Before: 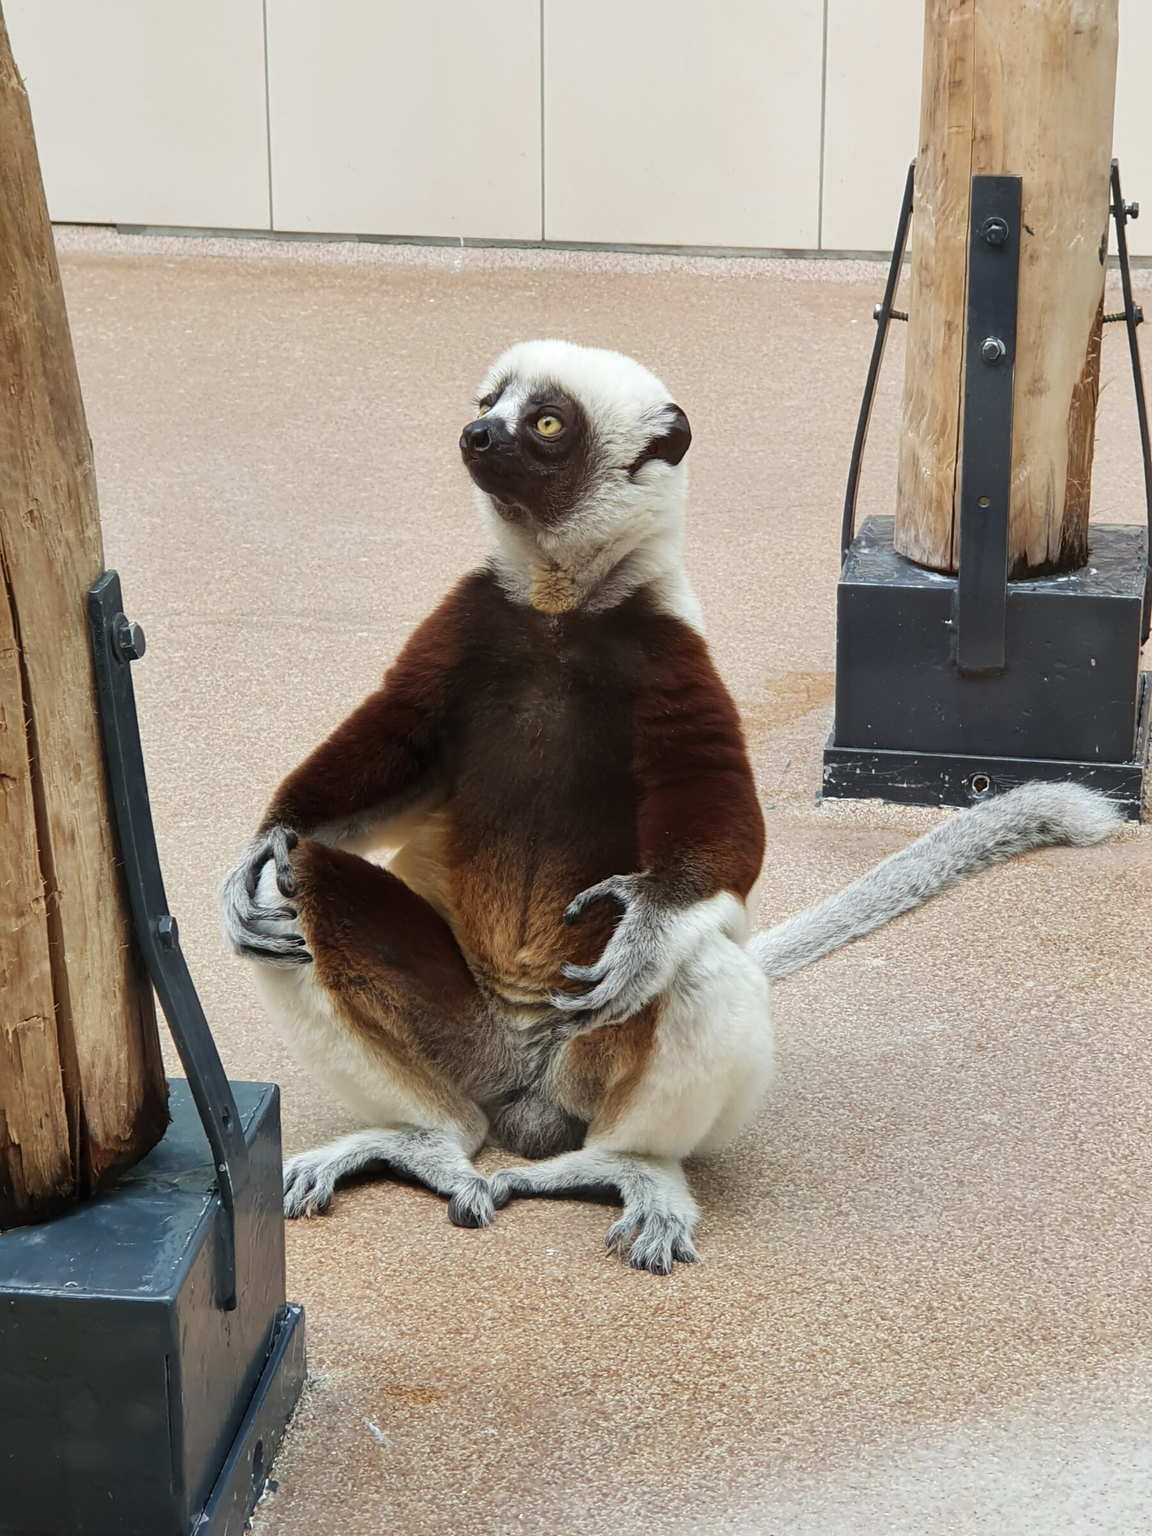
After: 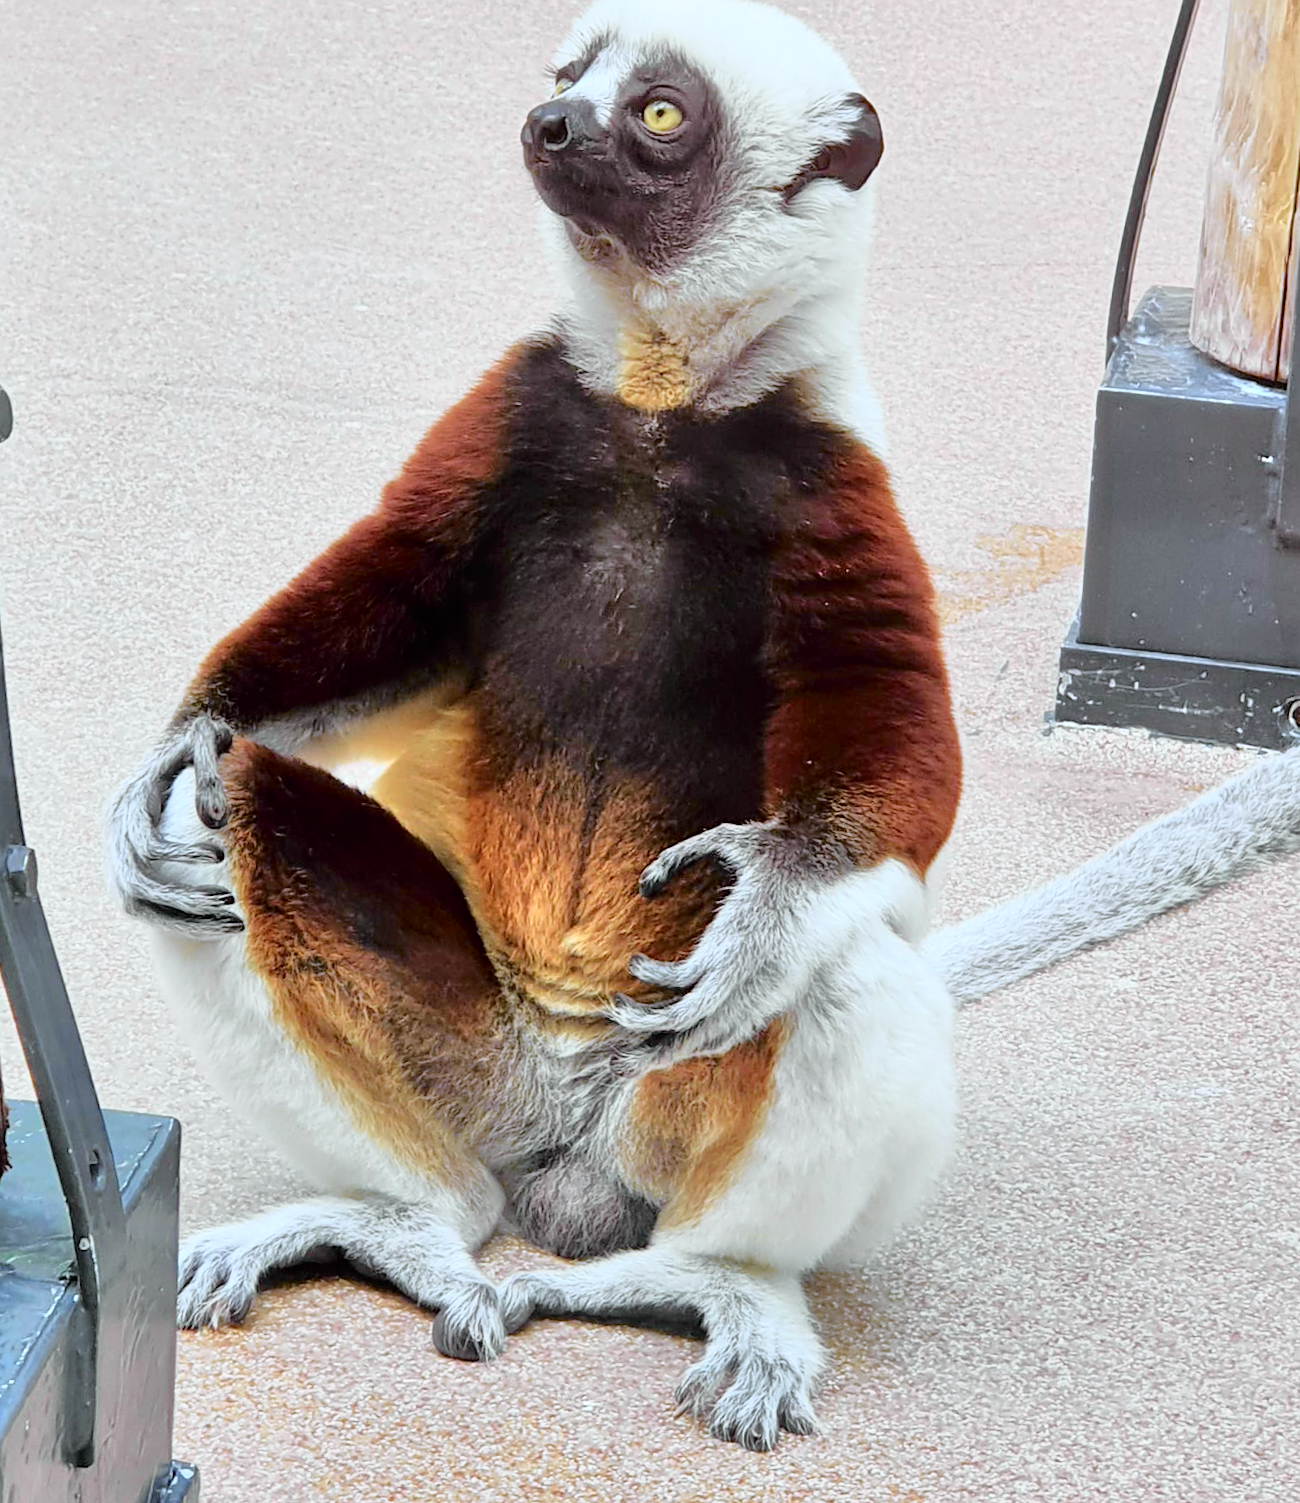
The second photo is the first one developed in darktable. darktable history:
sharpen: amount 0.2
crop and rotate: angle -3.37°, left 9.79%, top 20.73%, right 12.42%, bottom 11.82%
tone equalizer: -7 EV 0.15 EV, -6 EV 0.6 EV, -5 EV 1.15 EV, -4 EV 1.33 EV, -3 EV 1.15 EV, -2 EV 0.6 EV, -1 EV 0.15 EV, mask exposure compensation -0.5 EV
white balance: red 0.926, green 1.003, blue 1.133
tone curve: curves: ch0 [(0, 0) (0.062, 0.023) (0.168, 0.142) (0.359, 0.419) (0.469, 0.544) (0.634, 0.722) (0.839, 0.909) (0.998, 0.978)]; ch1 [(0, 0) (0.437, 0.408) (0.472, 0.47) (0.502, 0.504) (0.527, 0.546) (0.568, 0.619) (0.608, 0.665) (0.669, 0.748) (0.859, 0.899) (1, 1)]; ch2 [(0, 0) (0.33, 0.301) (0.421, 0.443) (0.473, 0.498) (0.509, 0.5) (0.535, 0.564) (0.575, 0.625) (0.608, 0.667) (1, 1)], color space Lab, independent channels, preserve colors none
